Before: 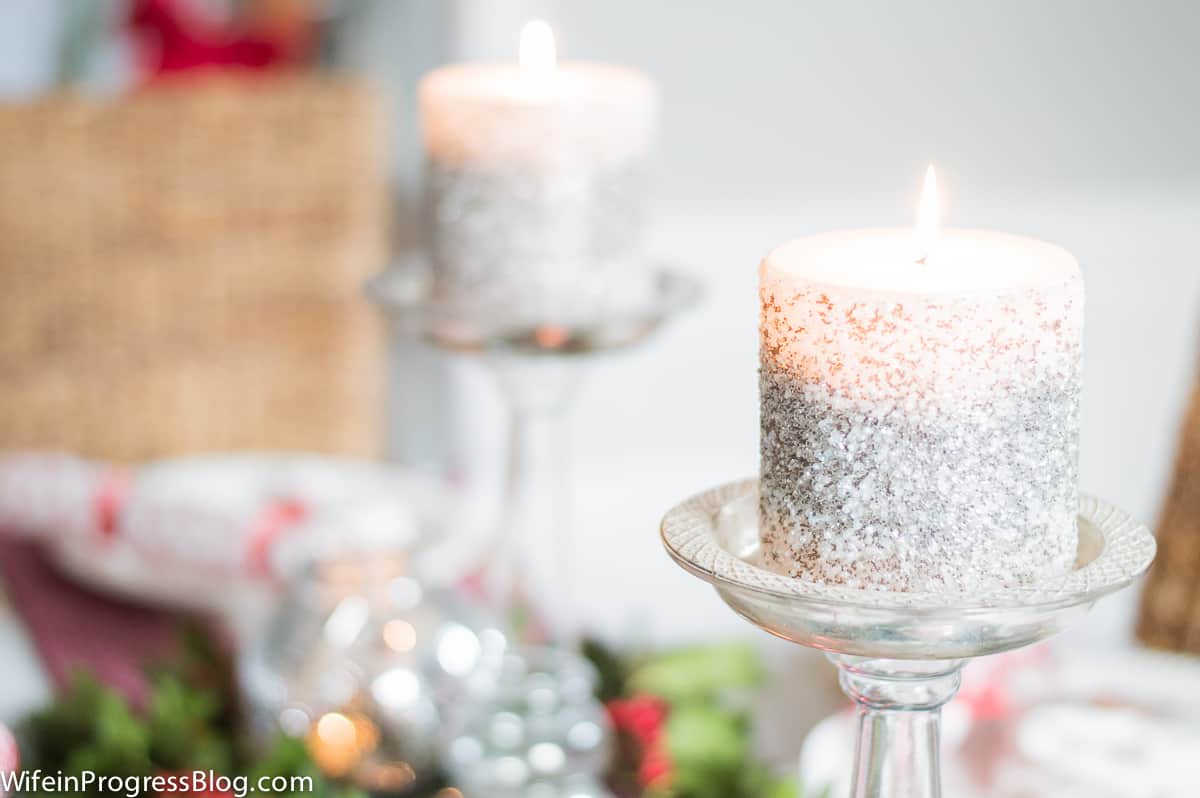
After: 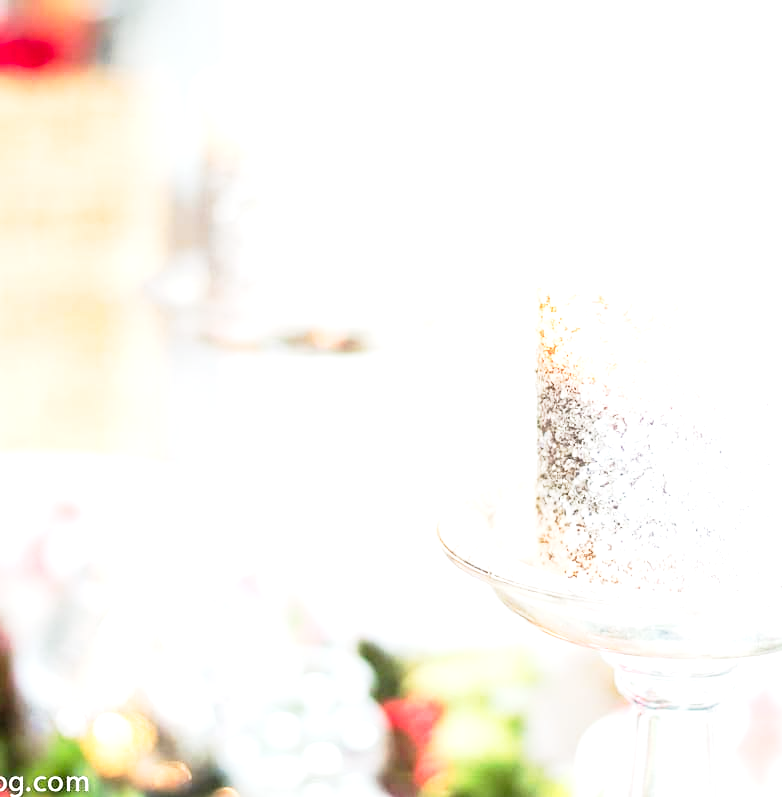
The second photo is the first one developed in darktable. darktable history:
exposure: black level correction 0, exposure 1.001 EV, compensate exposure bias true, compensate highlight preservation false
crop and rotate: left 18.685%, right 16.121%
tone curve: curves: ch0 [(0, 0) (0.051, 0.027) (0.096, 0.071) (0.241, 0.247) (0.455, 0.52) (0.594, 0.692) (0.715, 0.845) (0.84, 0.936) (1, 1)]; ch1 [(0, 0) (0.1, 0.038) (0.318, 0.243) (0.399, 0.351) (0.478, 0.469) (0.499, 0.499) (0.534, 0.549) (0.565, 0.605) (0.601, 0.644) (0.666, 0.701) (1, 1)]; ch2 [(0, 0) (0.453, 0.45) (0.479, 0.483) (0.504, 0.499) (0.52, 0.508) (0.561, 0.573) (0.592, 0.617) (0.824, 0.815) (1, 1)], preserve colors none
